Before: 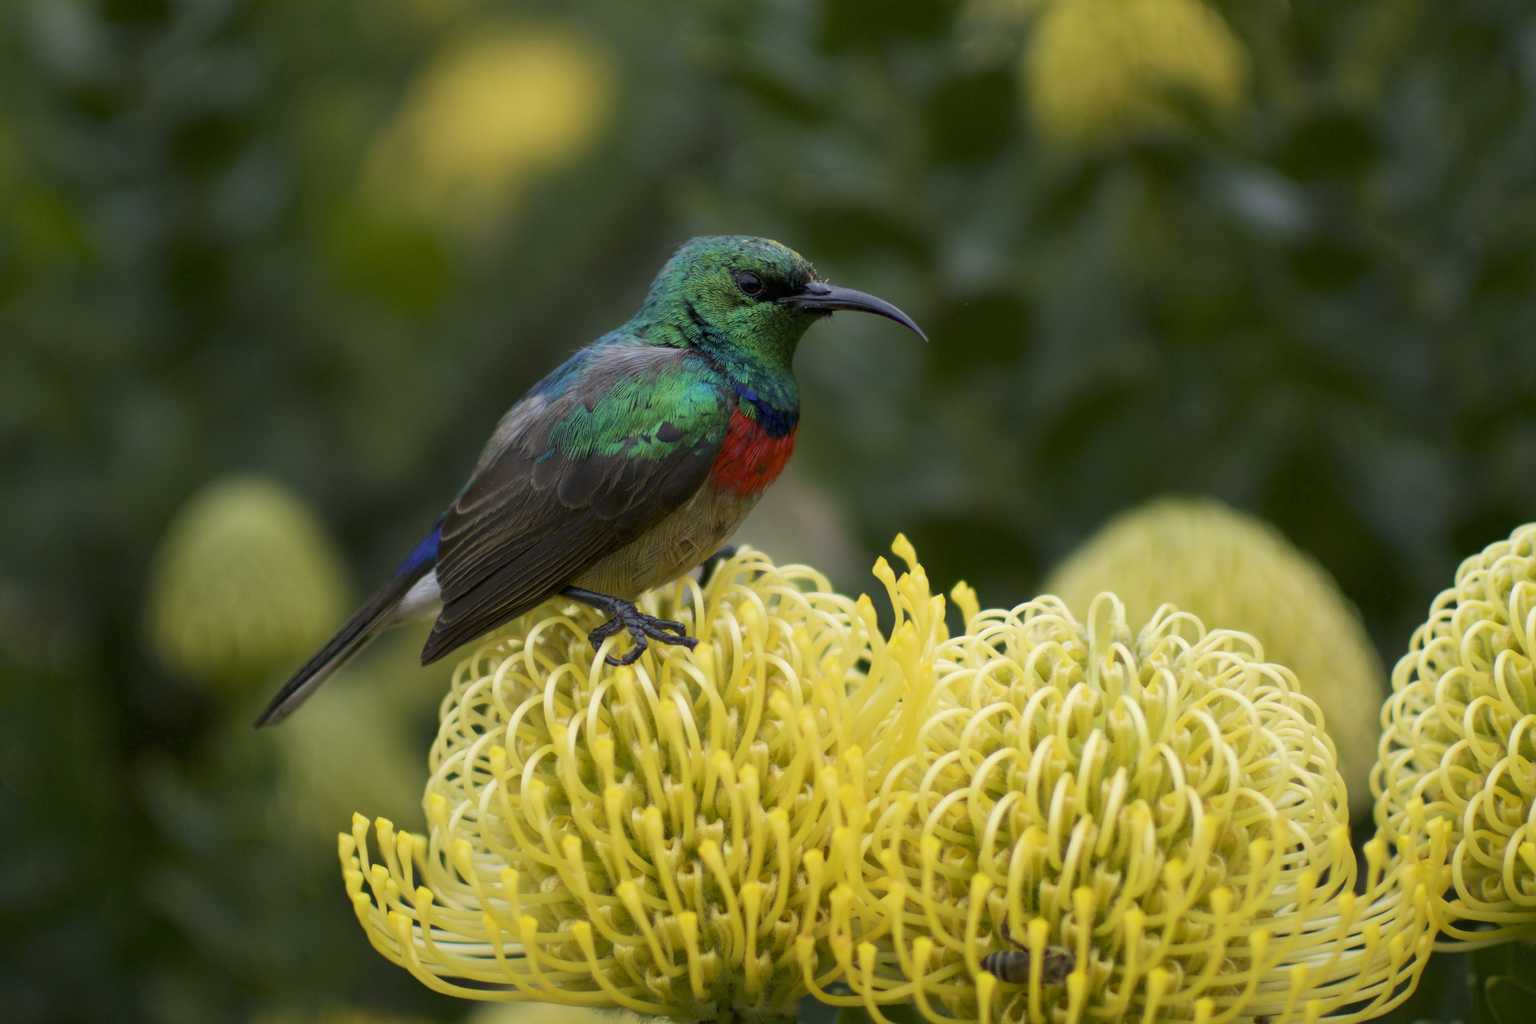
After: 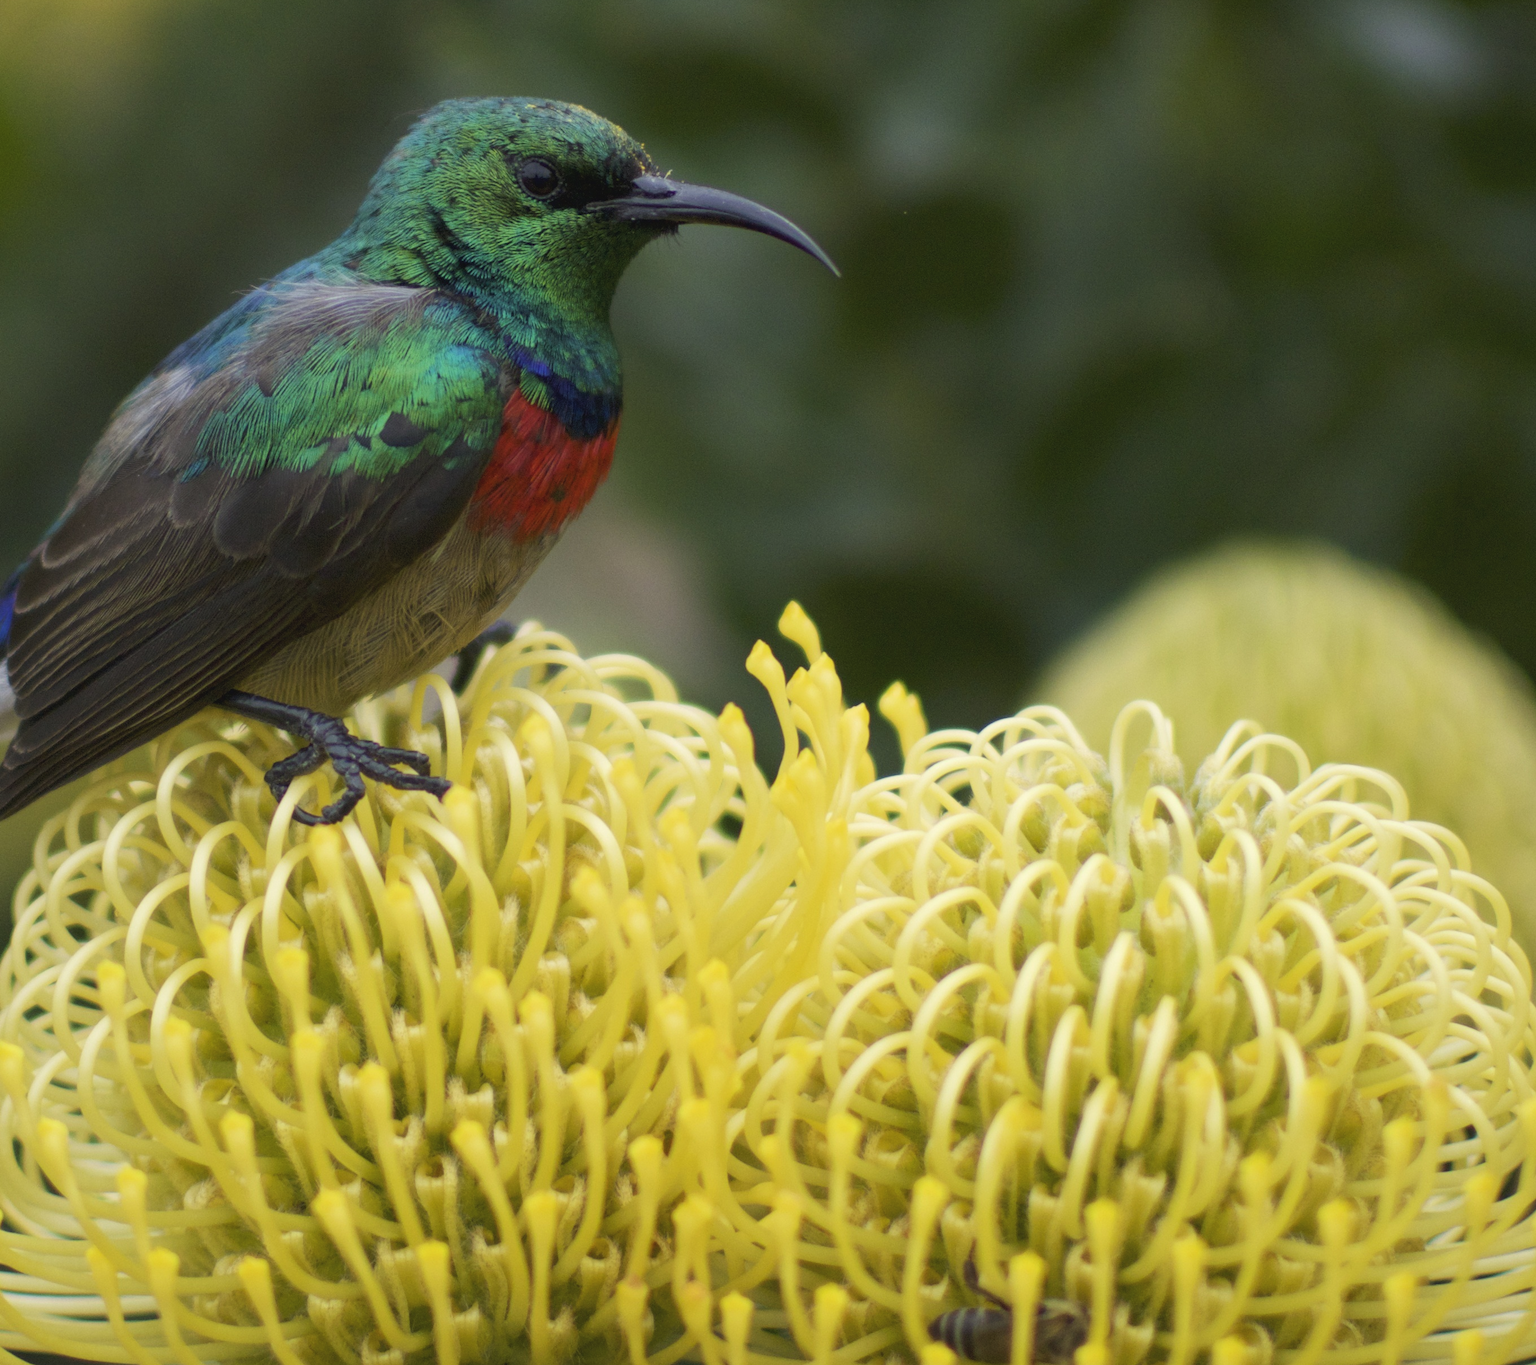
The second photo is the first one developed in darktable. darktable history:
crop and rotate: left 28.135%, top 17.429%, right 12.774%, bottom 3.798%
exposure: black level correction -0.005, exposure 0.048 EV, compensate highlight preservation false
